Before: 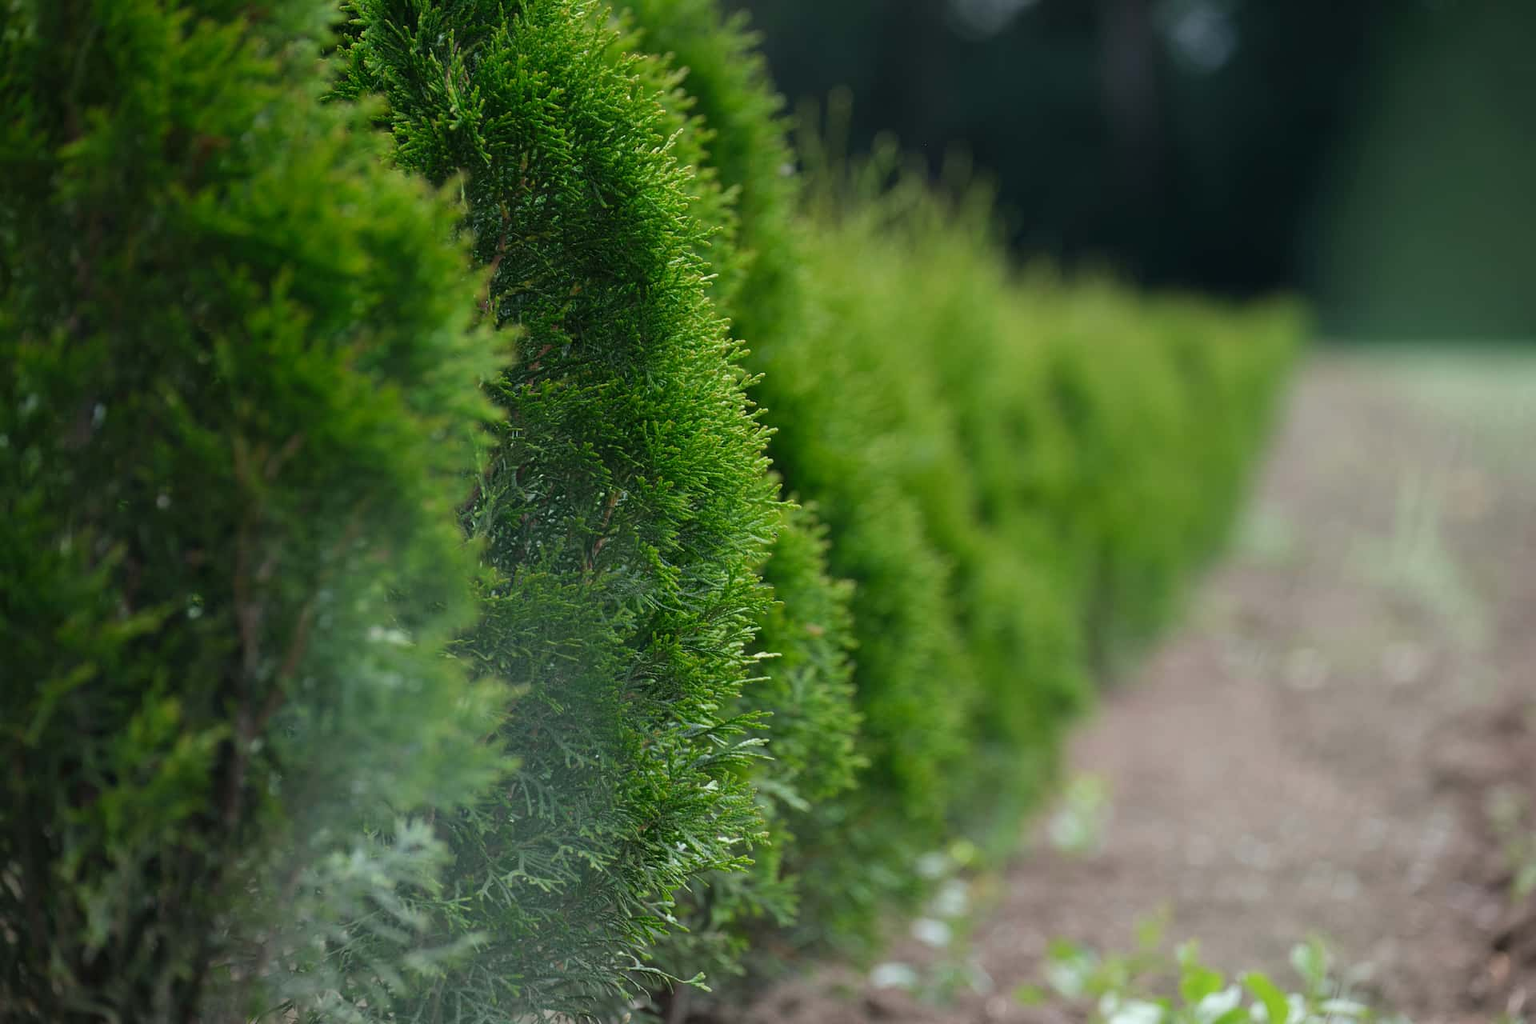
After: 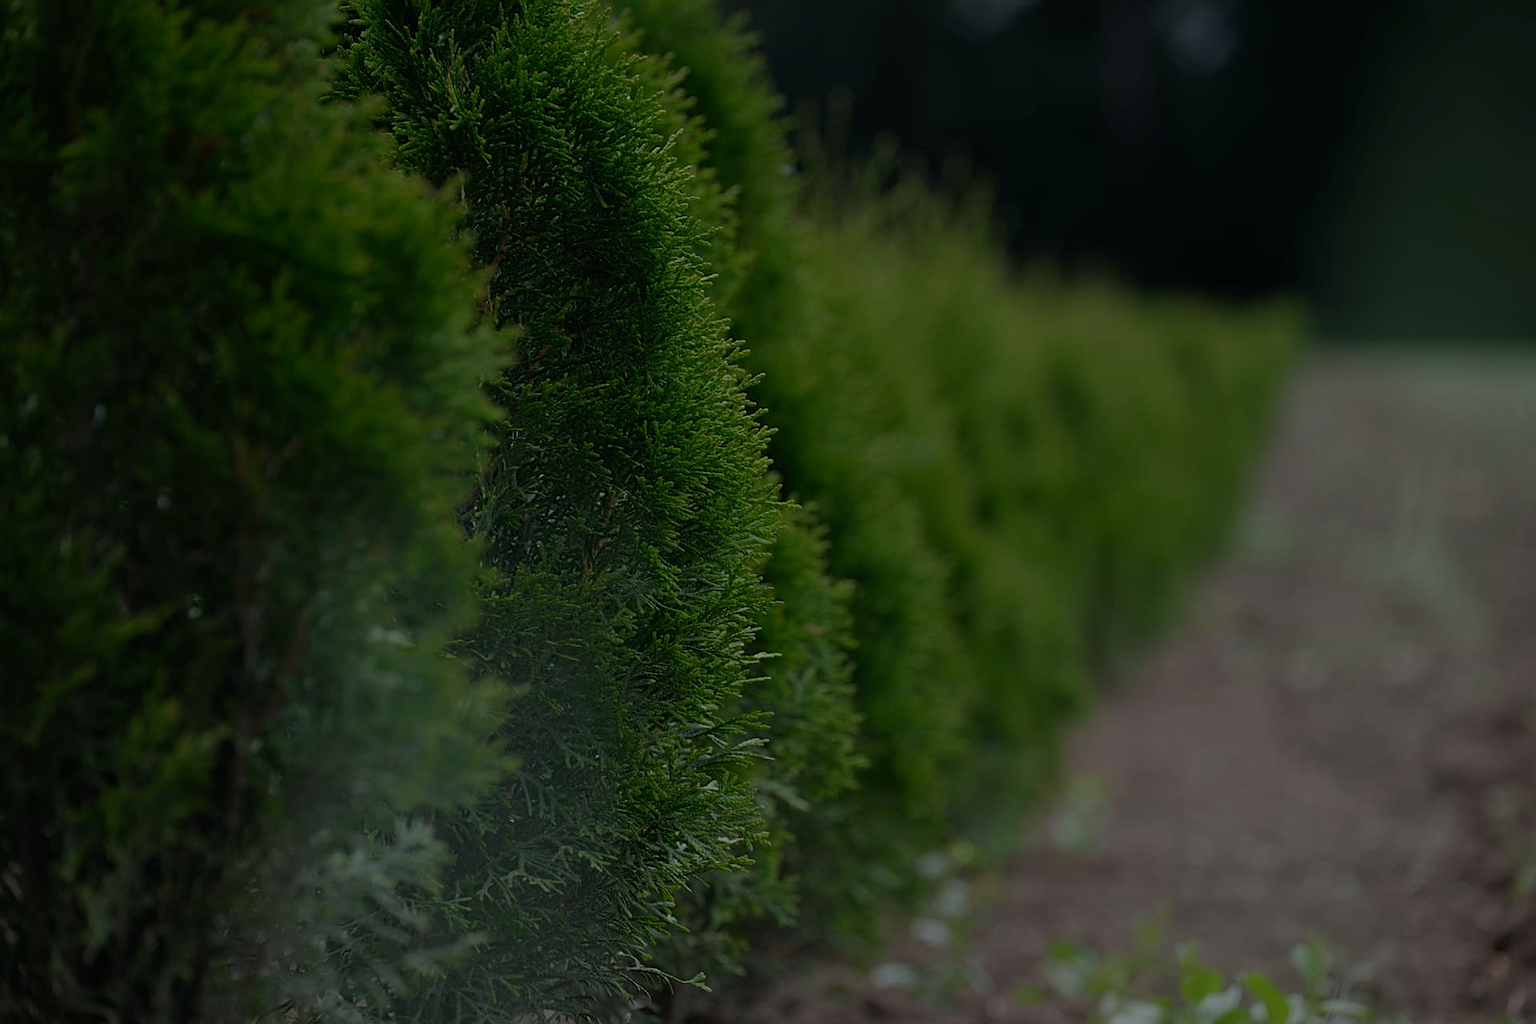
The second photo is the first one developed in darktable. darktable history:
sharpen: on, module defaults
exposure: exposure -2.002 EV, compensate highlight preservation false
